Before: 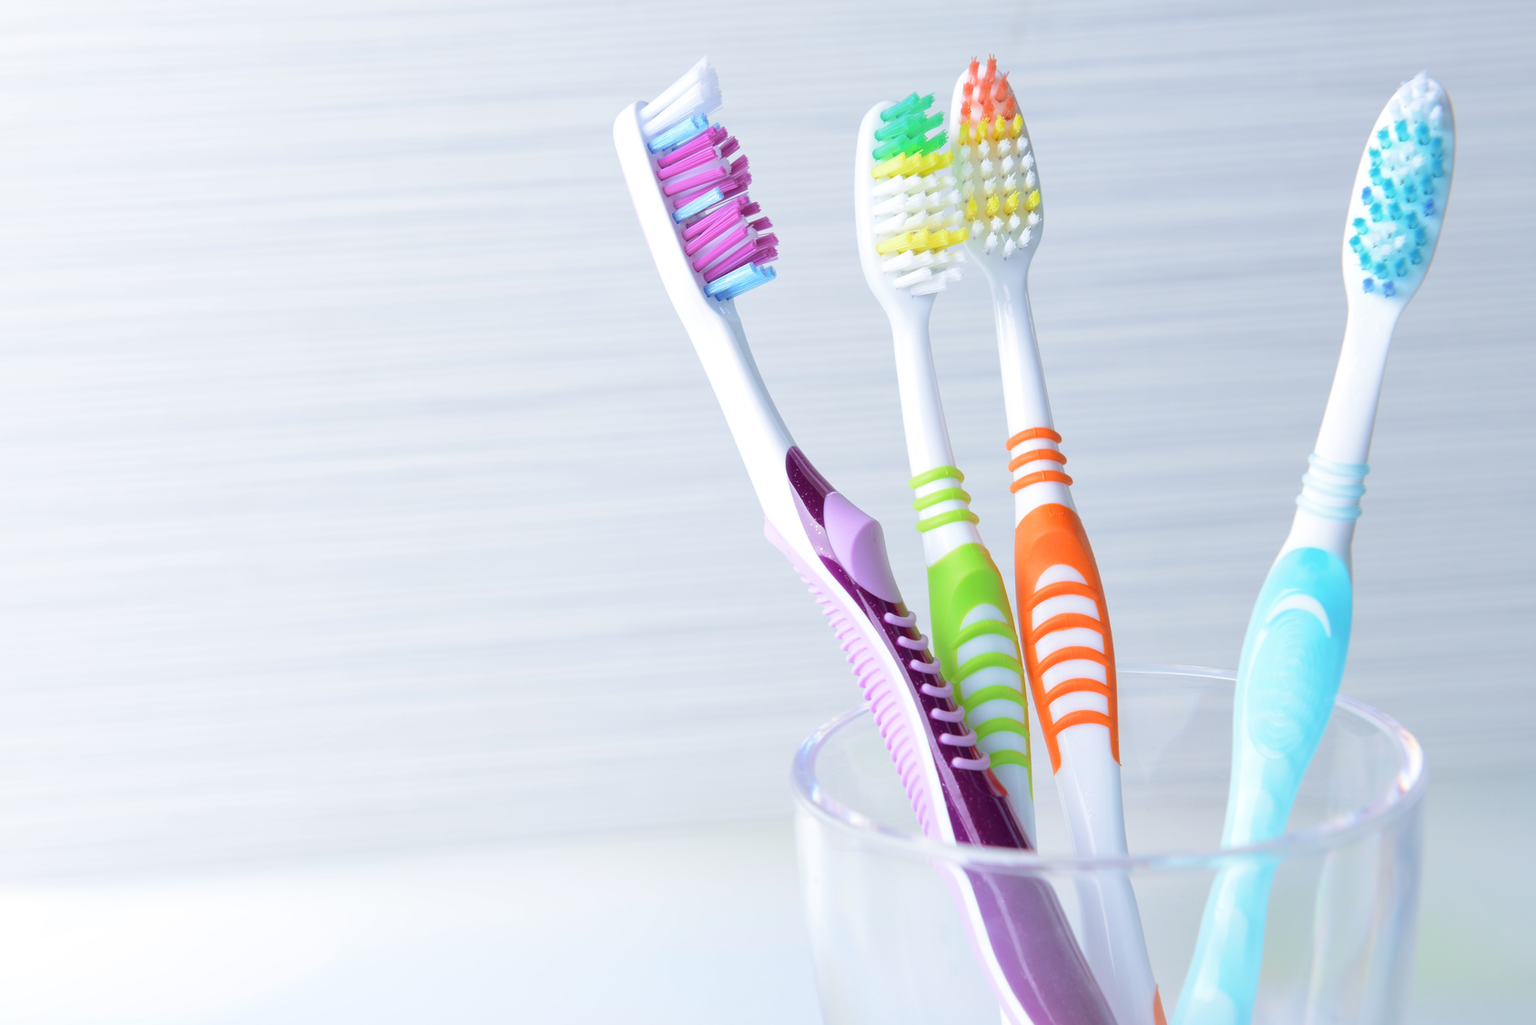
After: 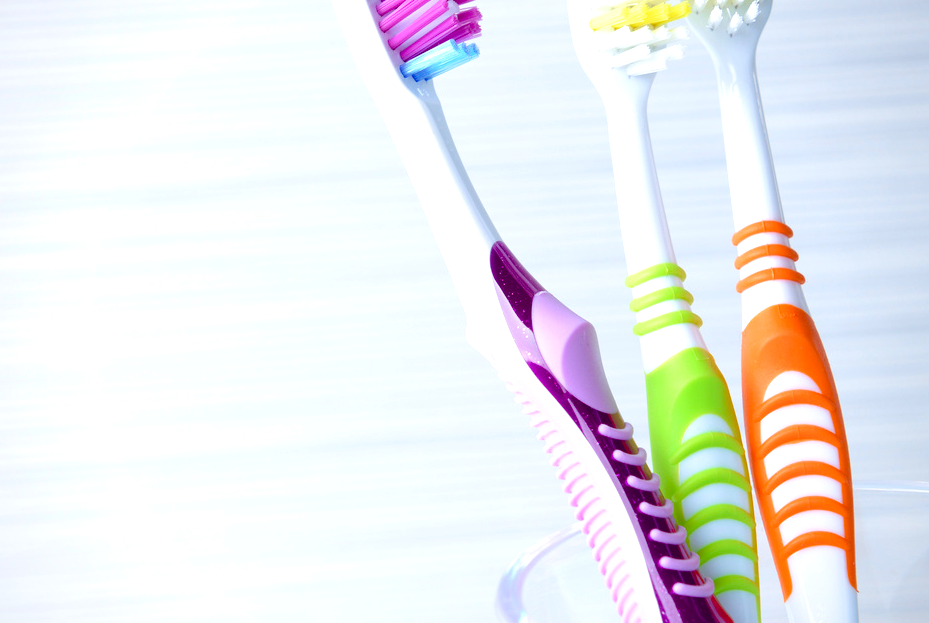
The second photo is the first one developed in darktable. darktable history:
vignetting: brightness -0.244, saturation 0.135, unbound false
crop and rotate: left 22.152%, top 22.138%, right 22.759%, bottom 22.49%
color balance rgb: shadows lift › luminance 0.717%, shadows lift › chroma 6.959%, shadows lift › hue 301.42°, perceptual saturation grading › global saturation 13.965%, perceptual saturation grading › highlights -30.567%, perceptual saturation grading › shadows 51.023%, perceptual brilliance grading › global brilliance 2.234%, perceptual brilliance grading › highlights 7.654%, perceptual brilliance grading › shadows -4.019%, global vibrance 30.478%
